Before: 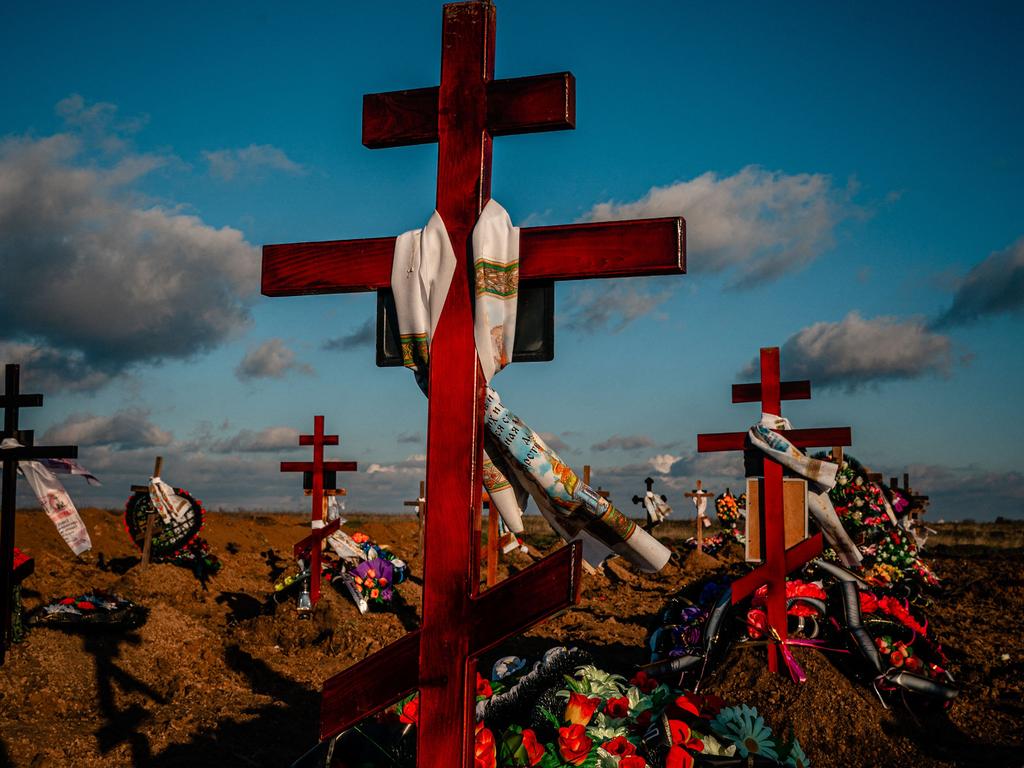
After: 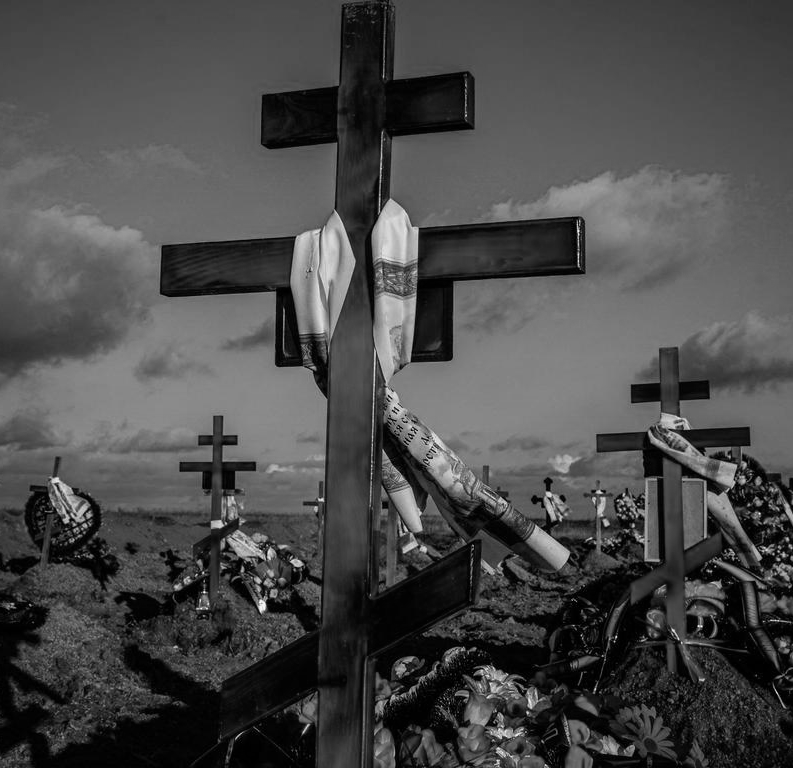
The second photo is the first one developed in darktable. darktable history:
monochrome: on, module defaults
crop: left 9.88%, right 12.664%
